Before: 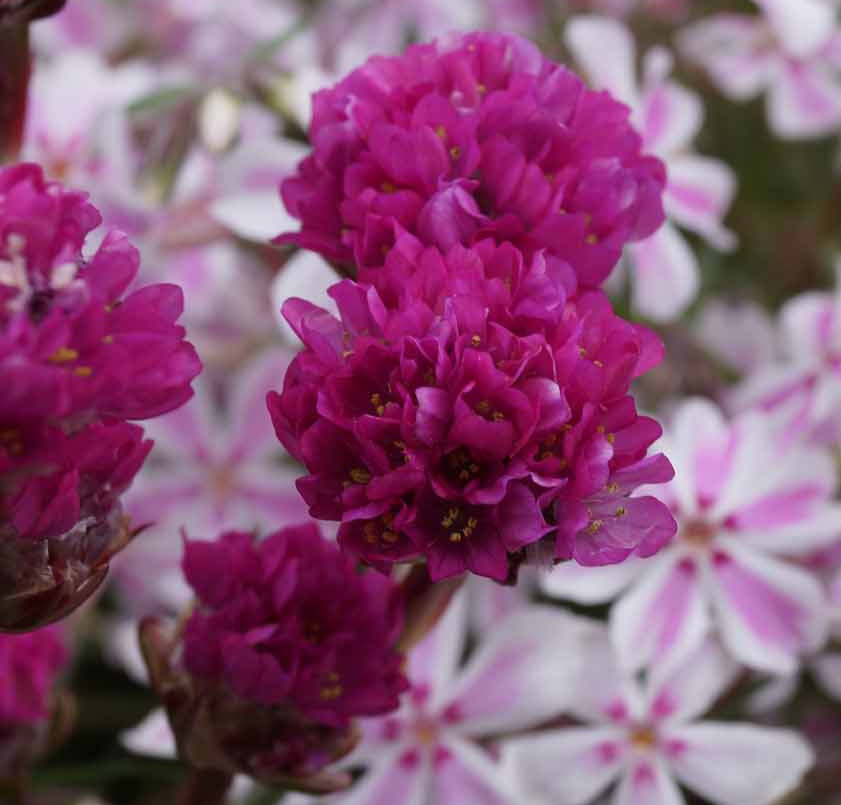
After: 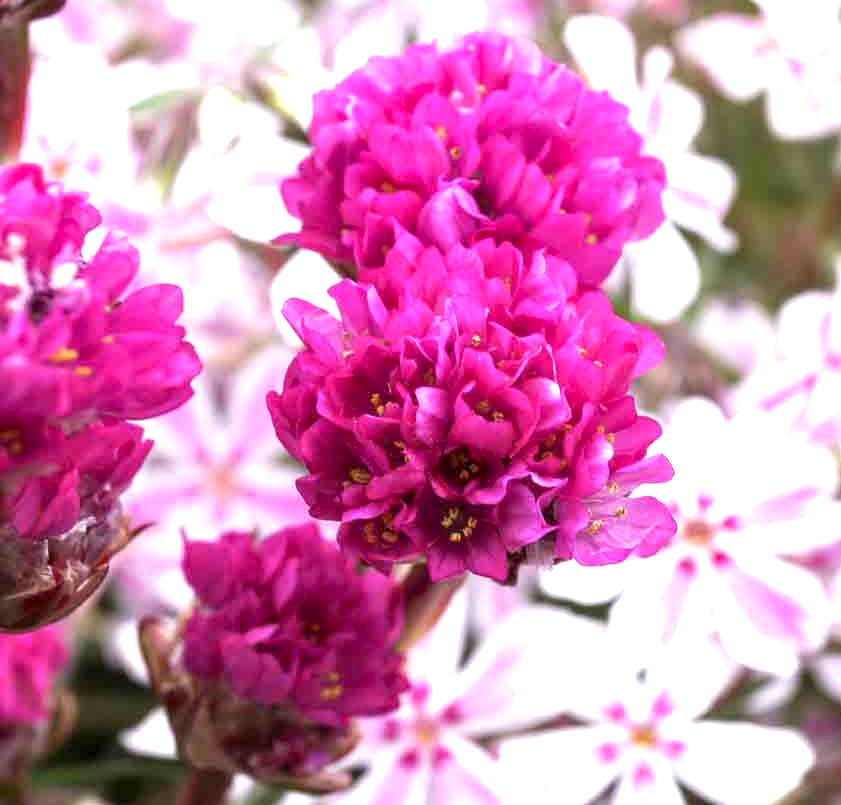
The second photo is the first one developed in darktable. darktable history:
exposure: black level correction 0.001, exposure 1.719 EV, compensate exposure bias true, compensate highlight preservation false
local contrast: detail 130%
